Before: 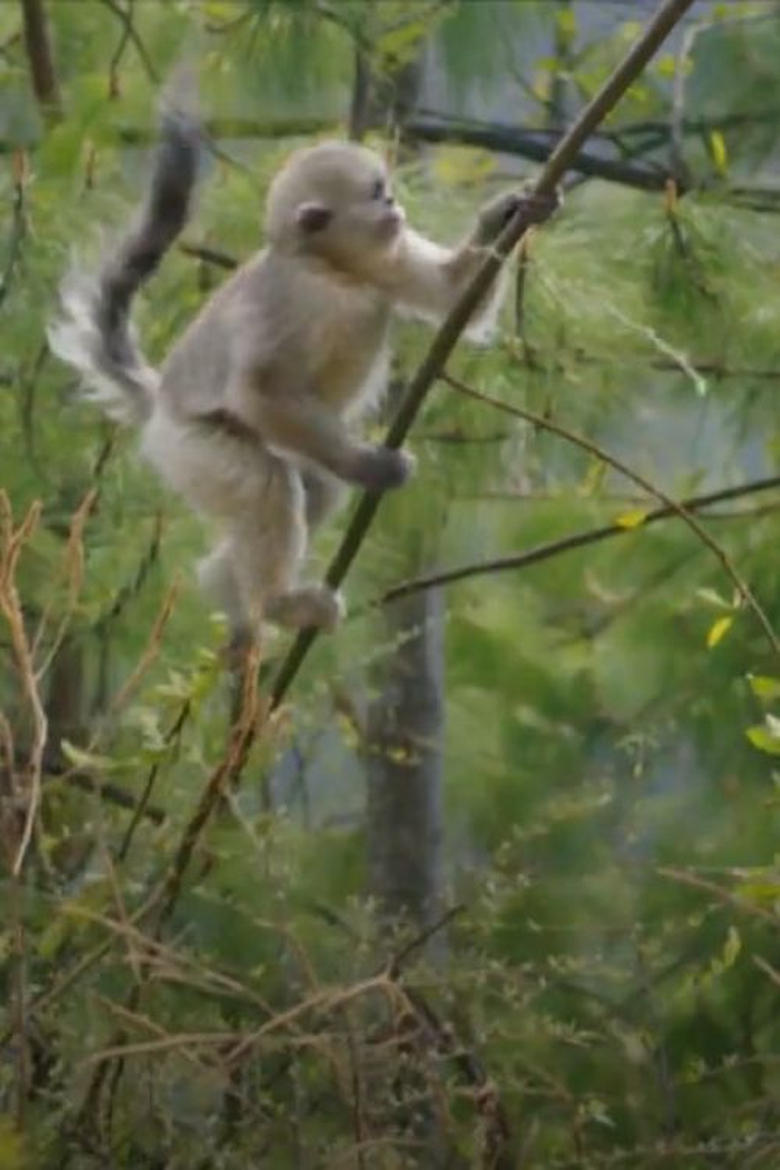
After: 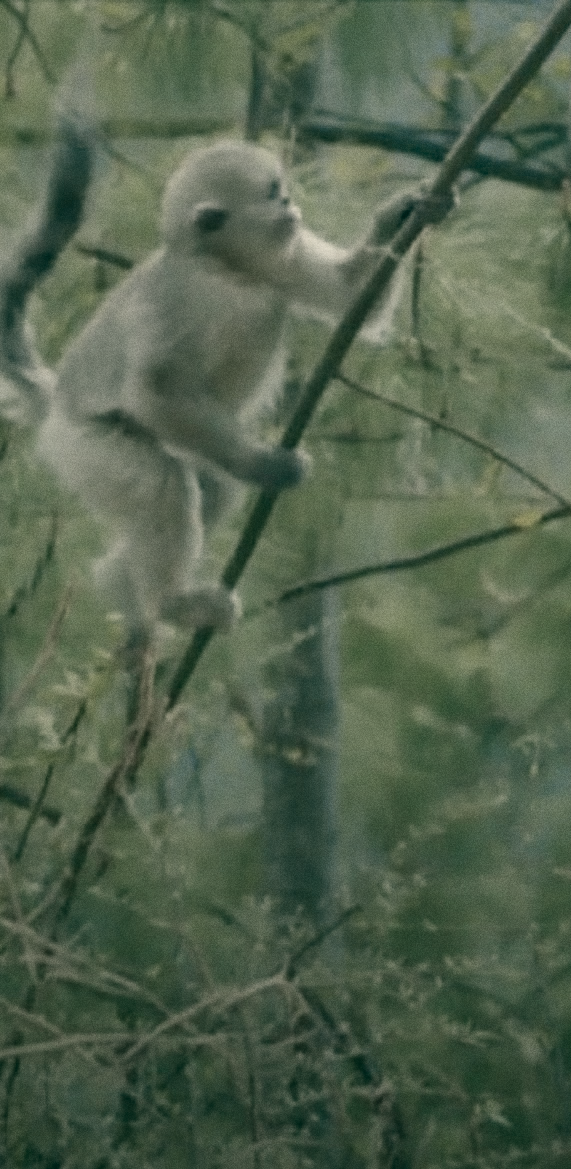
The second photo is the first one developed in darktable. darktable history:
grain: coarseness 0.09 ISO
color zones: curves: ch0 [(0, 0.613) (0.01, 0.613) (0.245, 0.448) (0.498, 0.529) (0.642, 0.665) (0.879, 0.777) (0.99, 0.613)]; ch1 [(0, 0.272) (0.219, 0.127) (0.724, 0.346)]
color correction: highlights a* 1.83, highlights b* 34.02, shadows a* -36.68, shadows b* -5.48
crop: left 13.443%, right 13.31%
